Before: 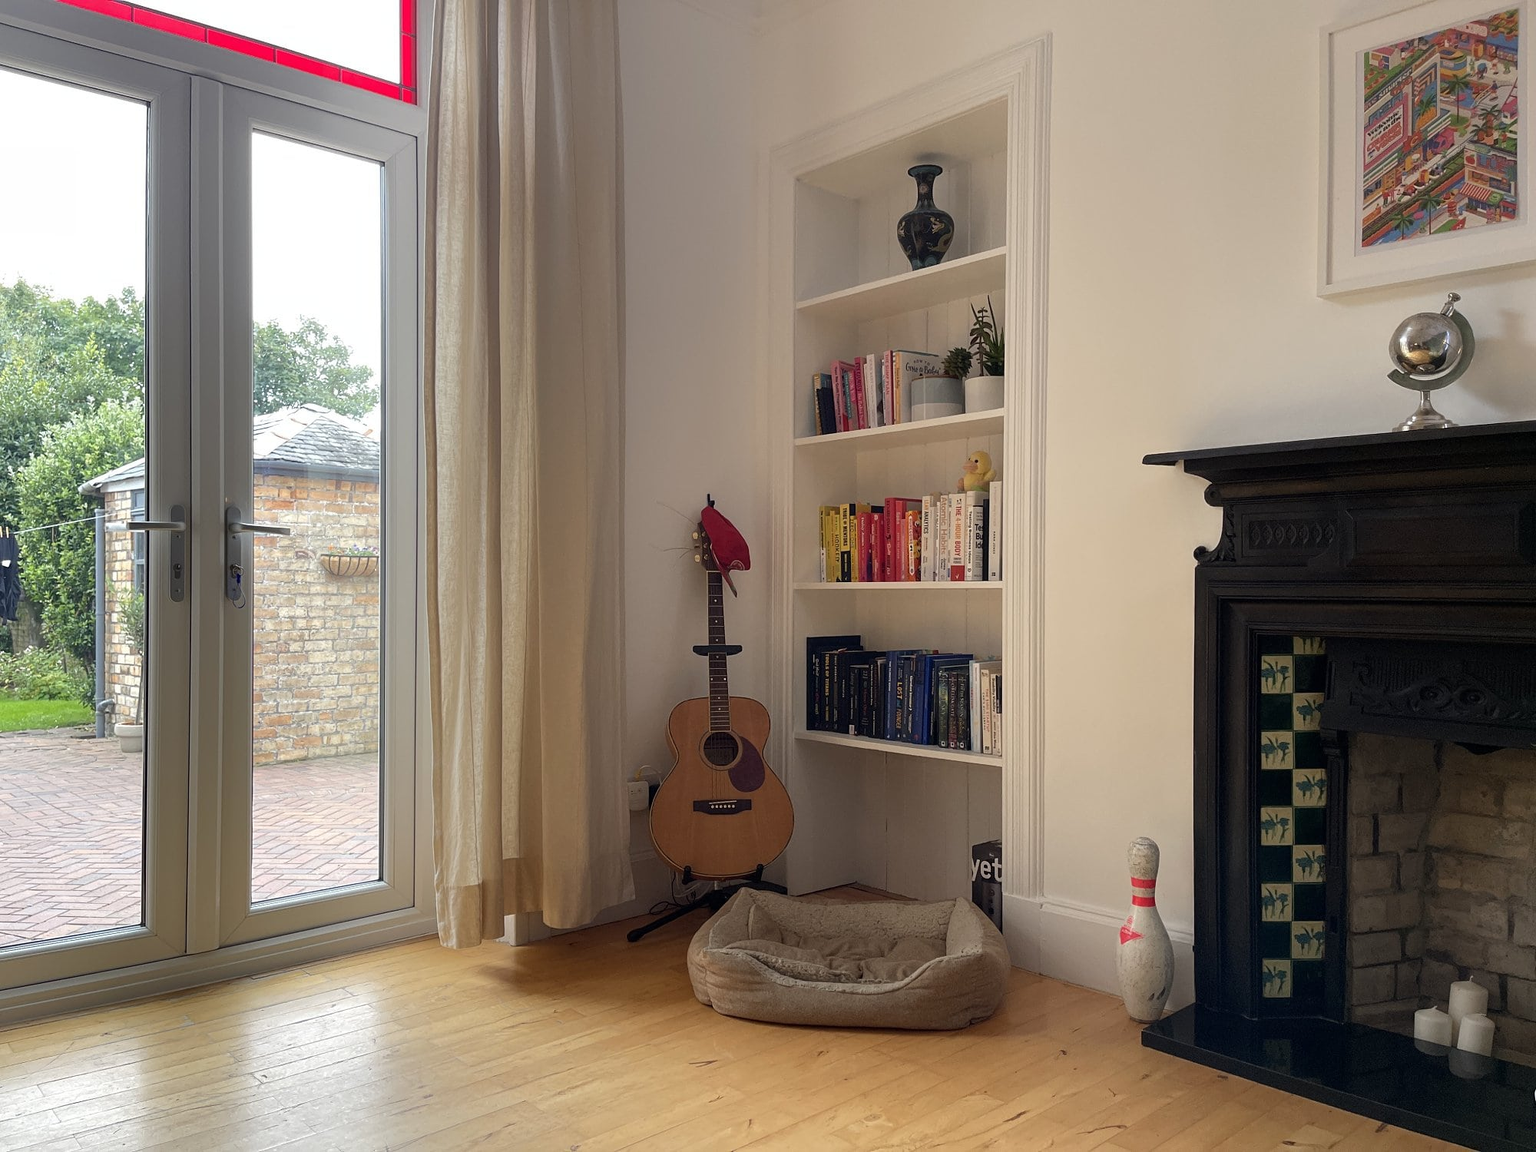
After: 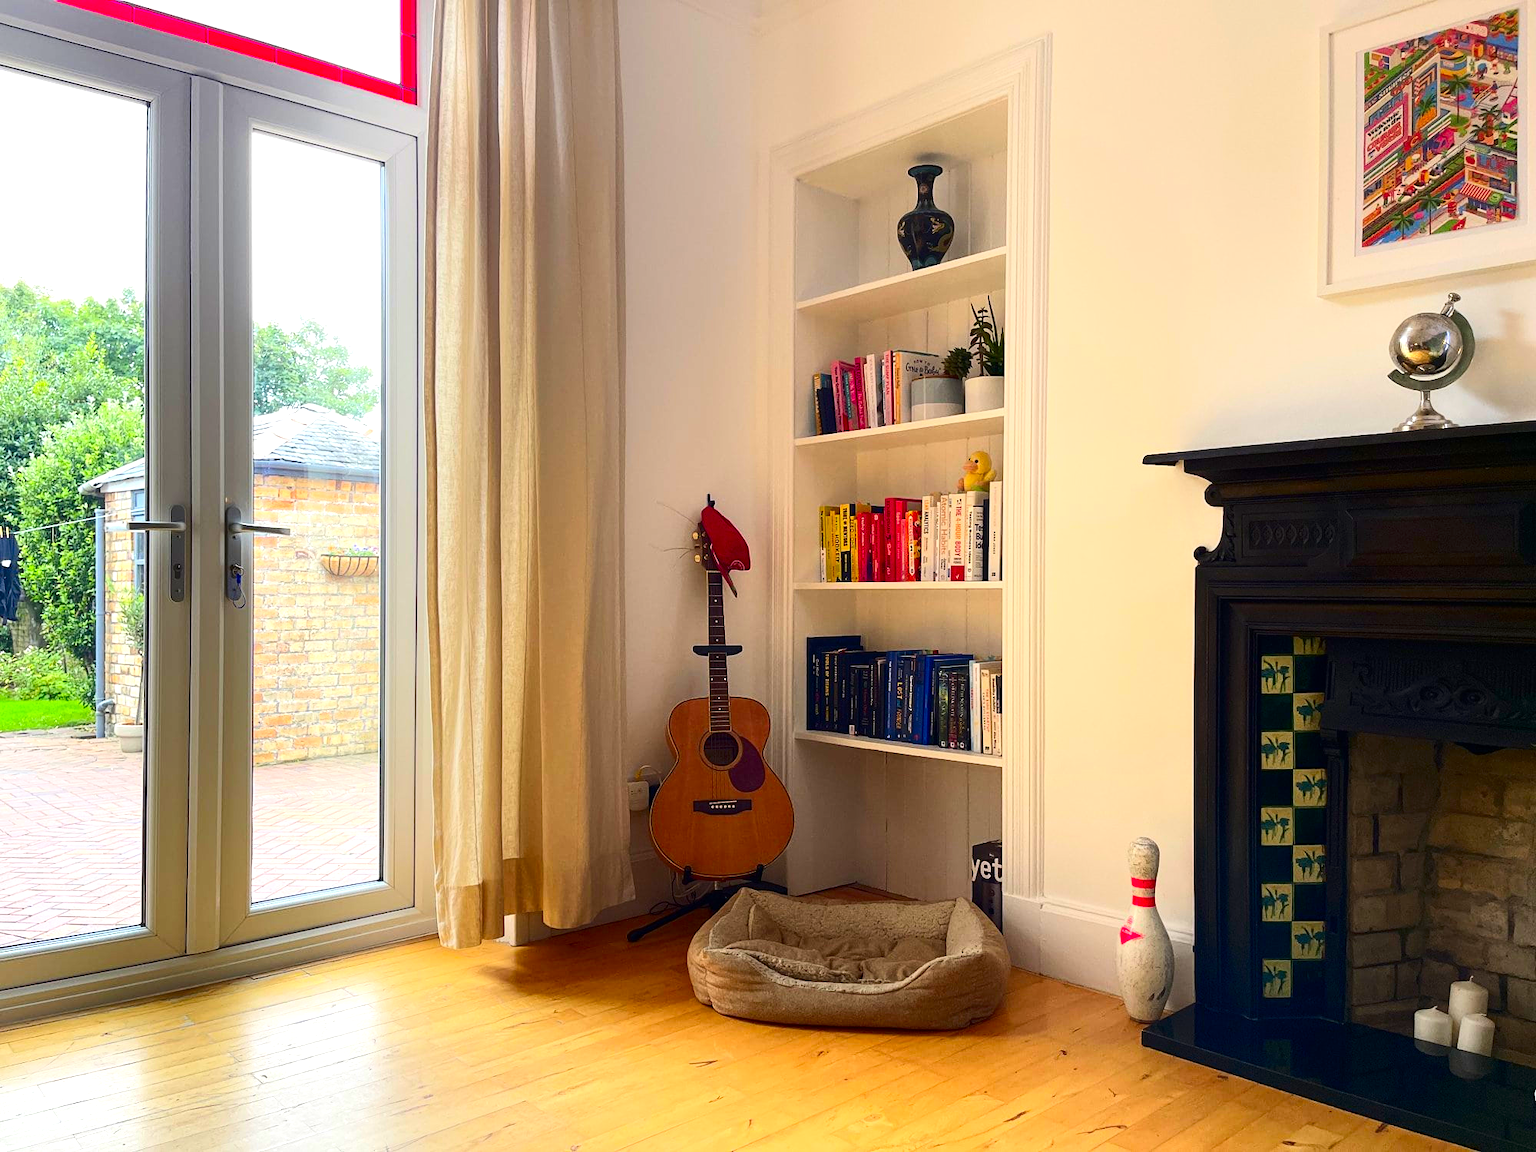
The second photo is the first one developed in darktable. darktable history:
contrast brightness saturation: contrast 0.261, brightness 0.023, saturation 0.876
exposure: exposure 0.465 EV, compensate highlight preservation false
